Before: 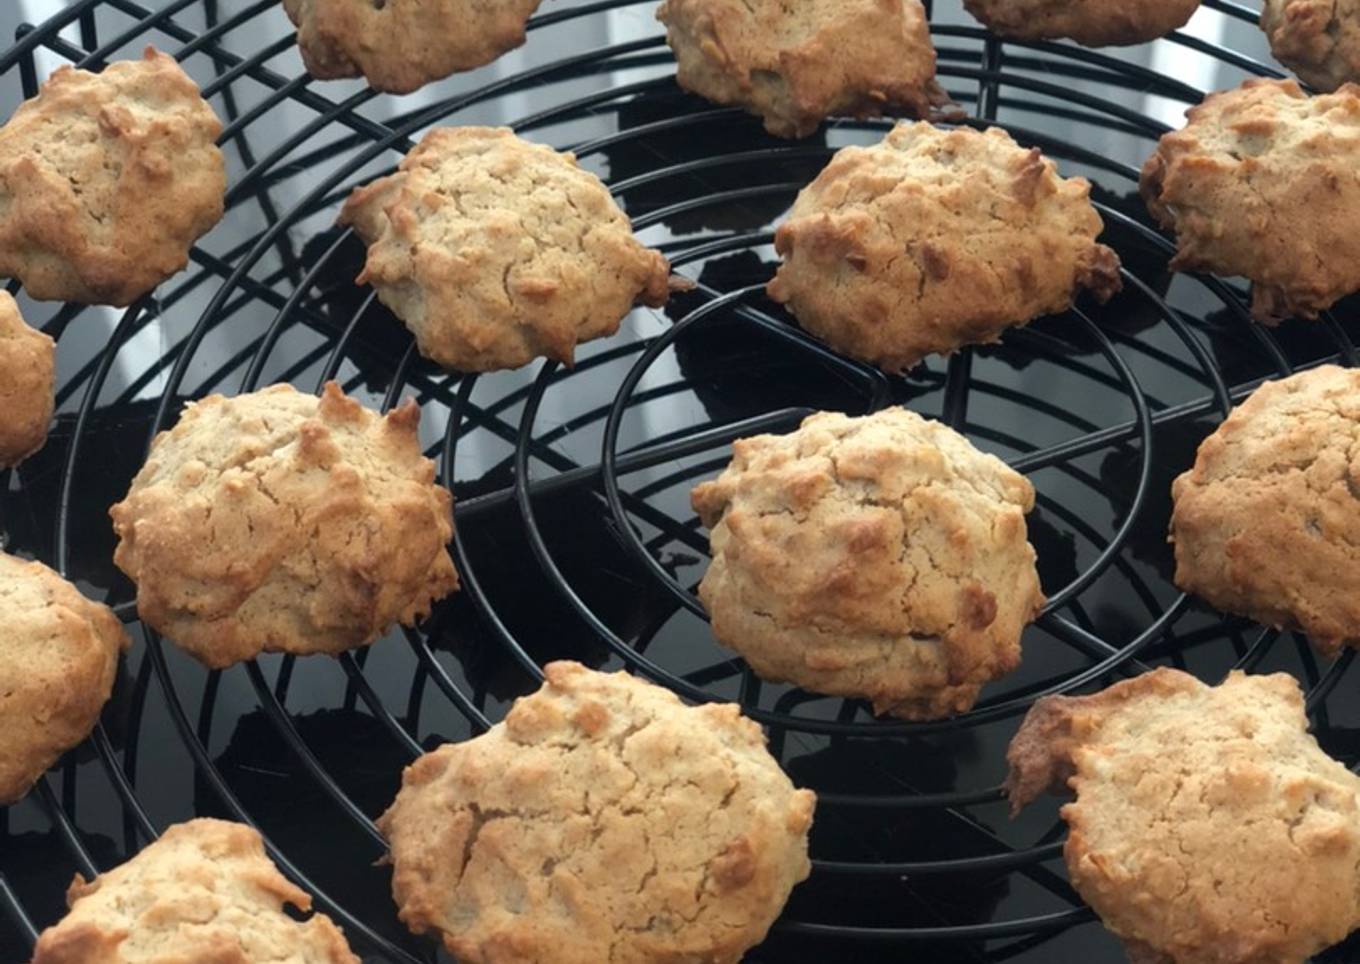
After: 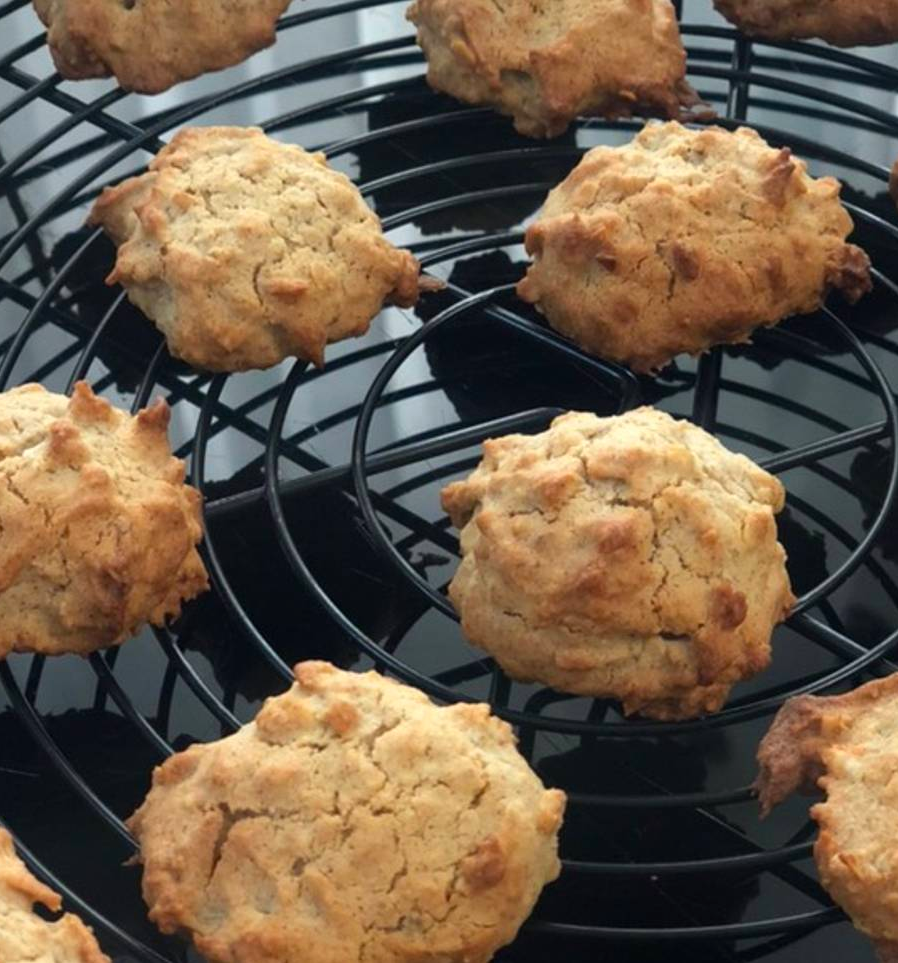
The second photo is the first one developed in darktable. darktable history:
crop and rotate: left 18.442%, right 15.508%
contrast brightness saturation: contrast 0.04, saturation 0.16
